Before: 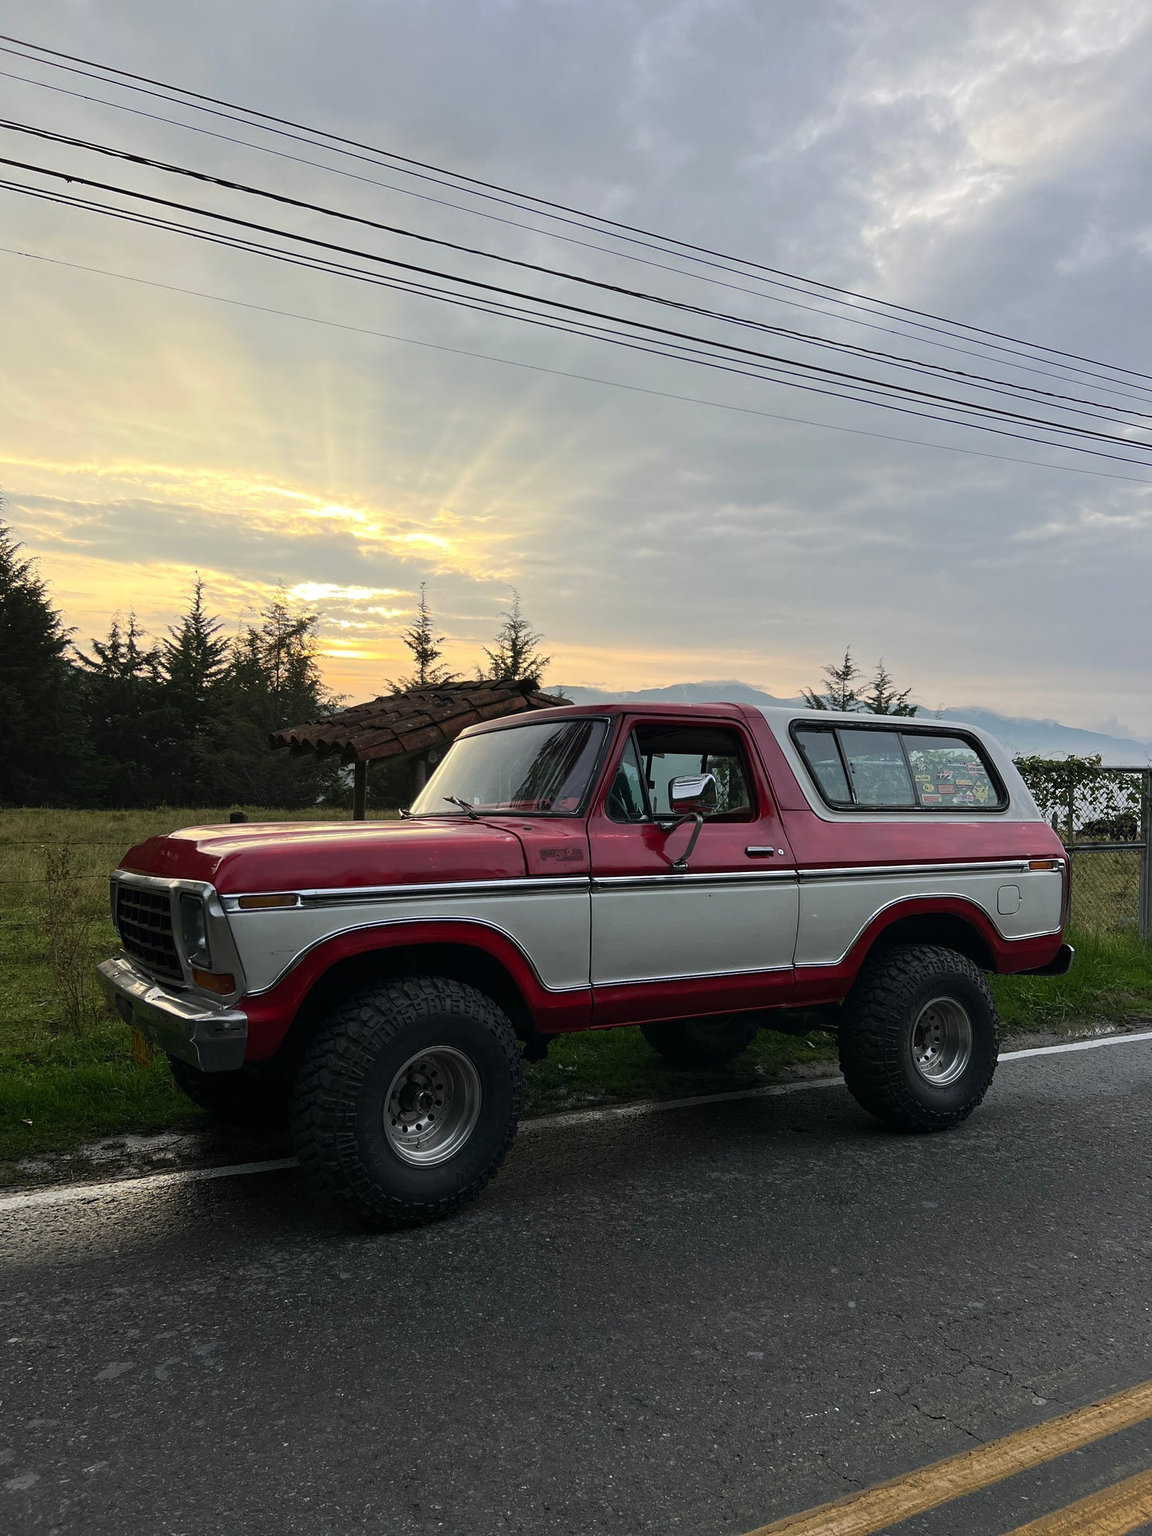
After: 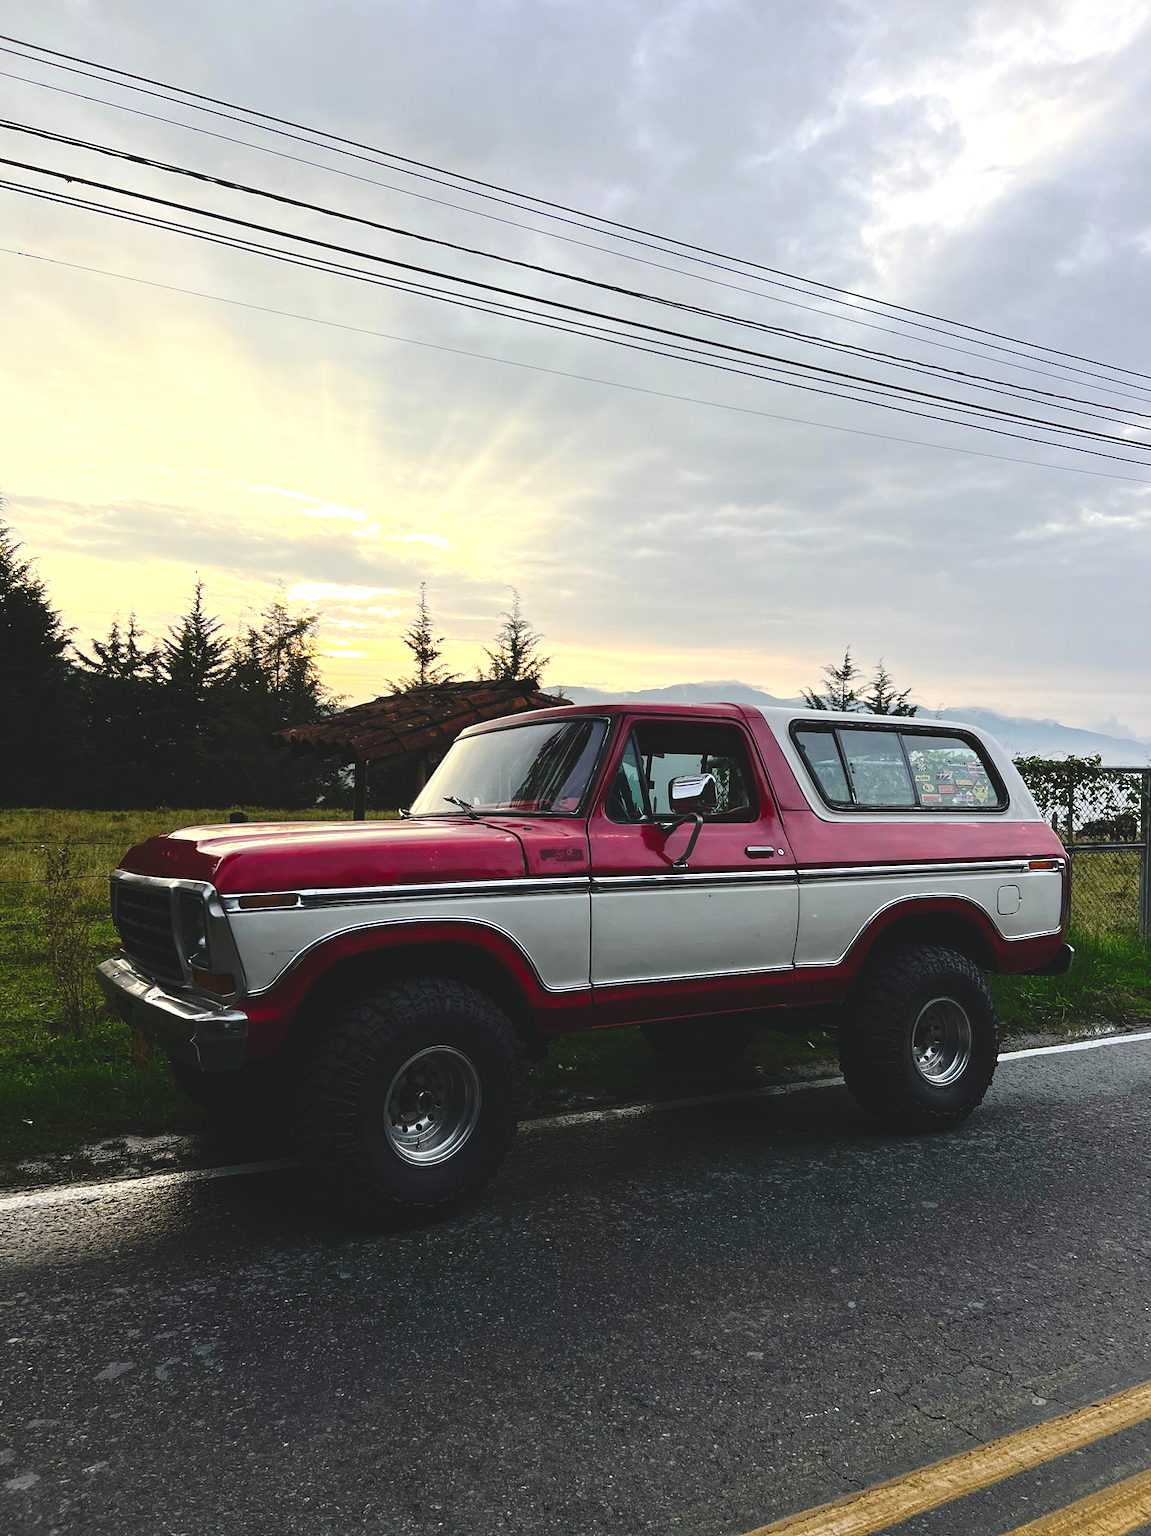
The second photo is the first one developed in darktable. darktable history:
exposure: exposure 0.602 EV, compensate highlight preservation false
contrast brightness saturation: contrast 0.07, brightness -0.145, saturation 0.109
base curve: curves: ch0 [(0, 0.024) (0.055, 0.065) (0.121, 0.166) (0.236, 0.319) (0.693, 0.726) (1, 1)], preserve colors none
